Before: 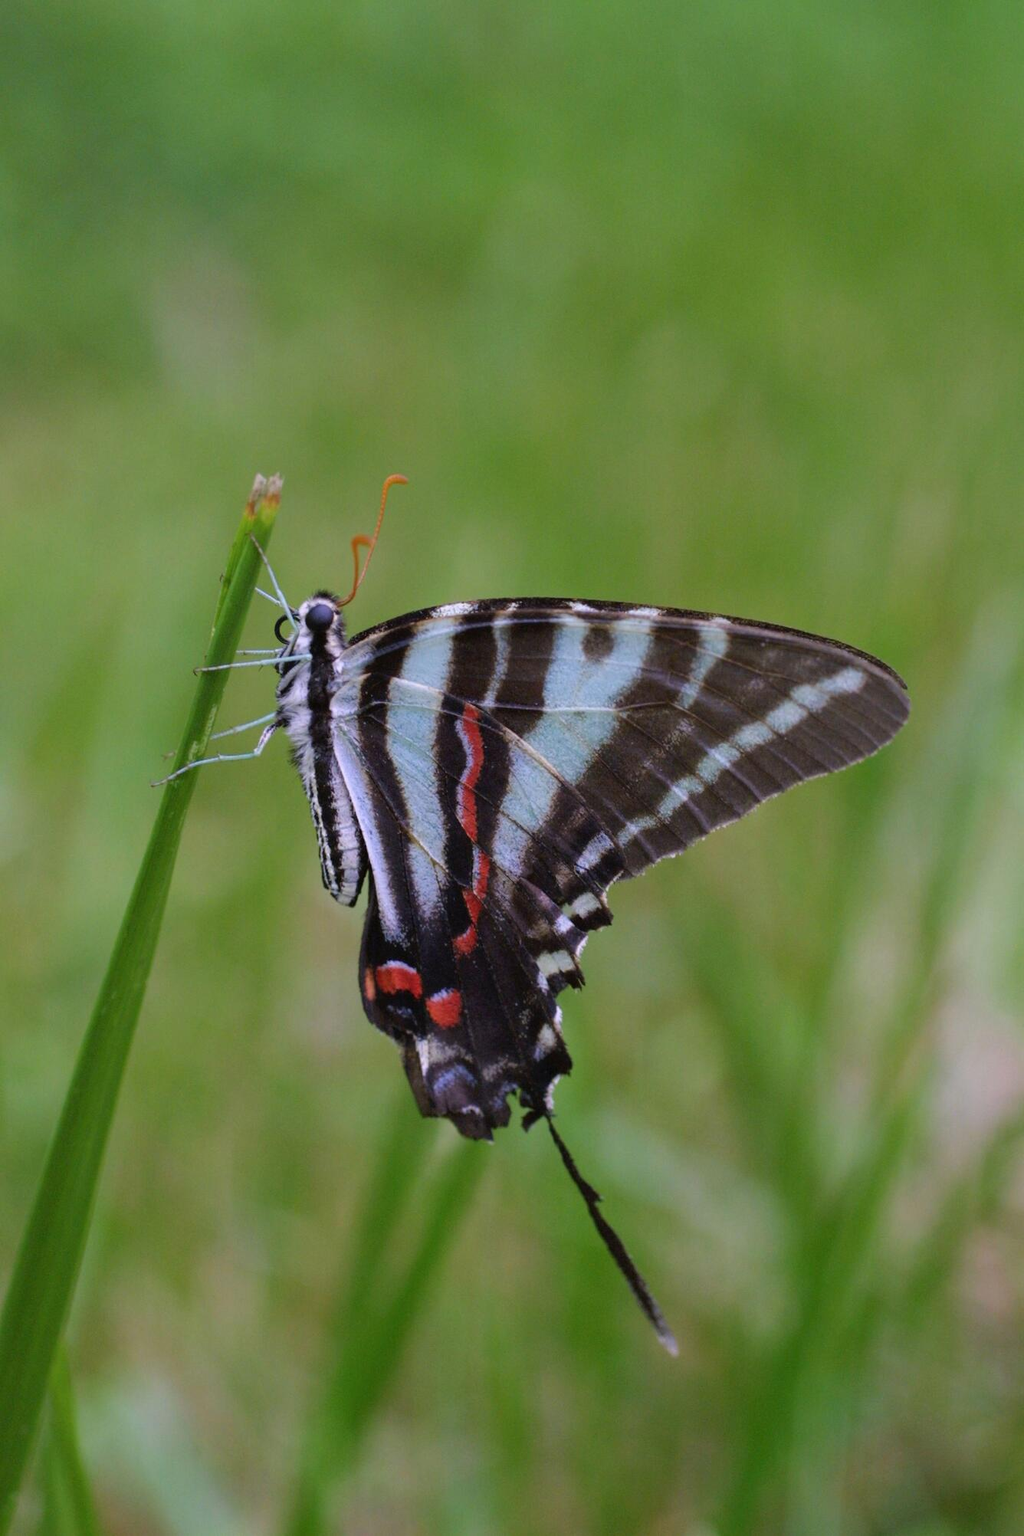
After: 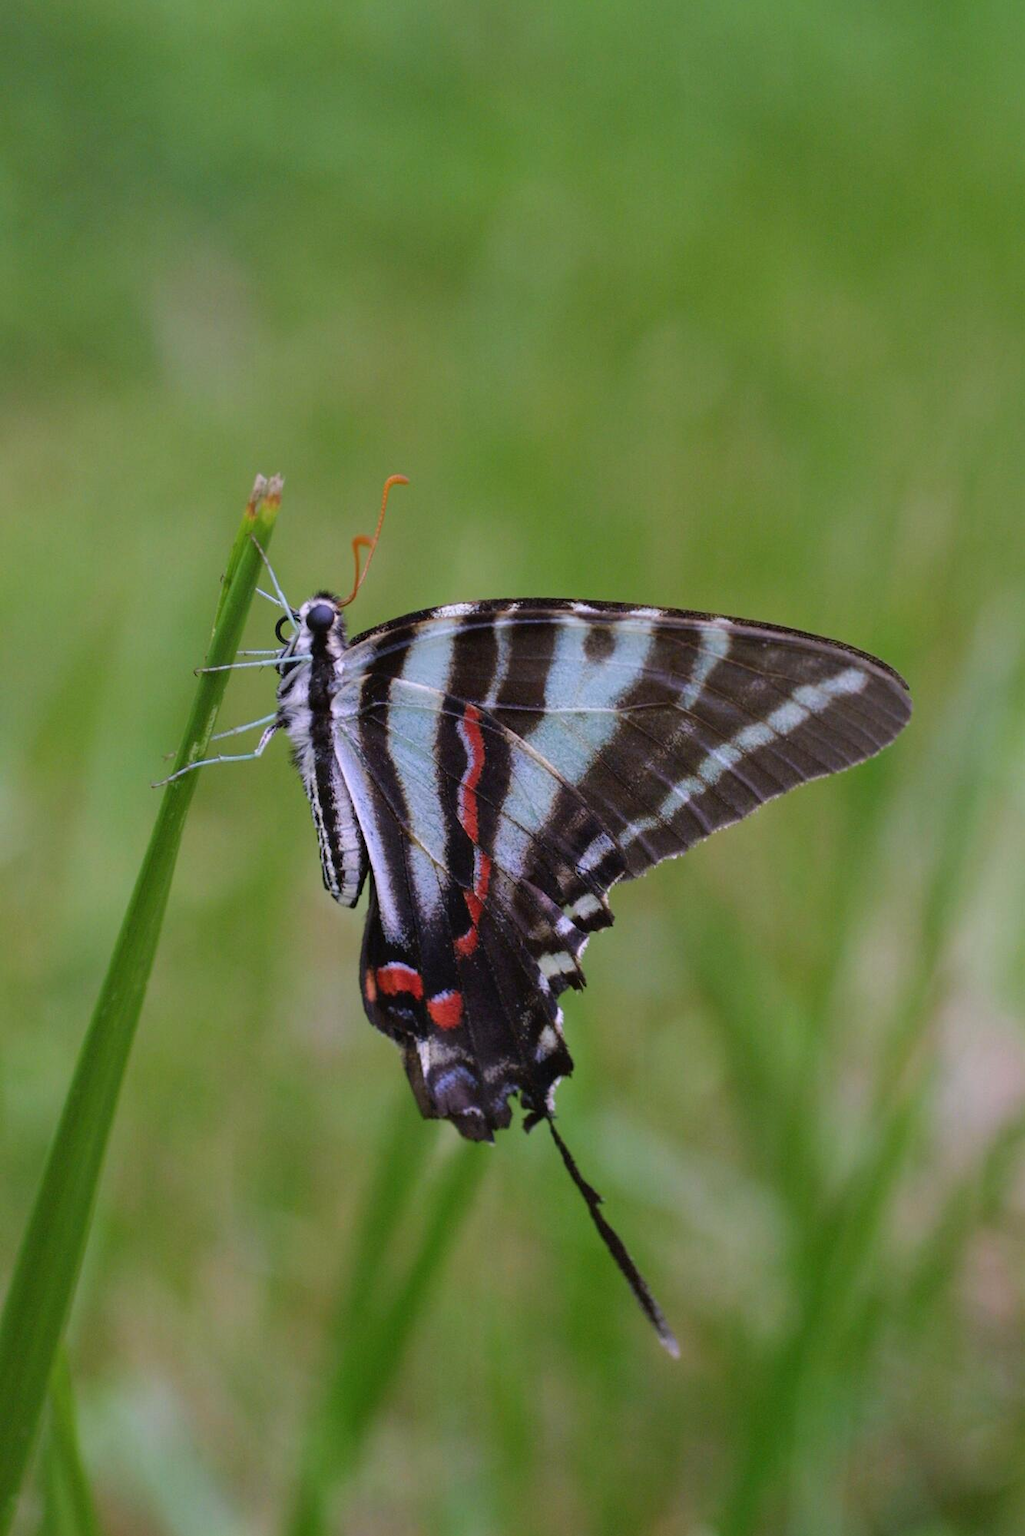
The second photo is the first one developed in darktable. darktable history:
crop: top 0.054%, bottom 0.133%
color calibration: gray › normalize channels true, illuminant custom, x 0.344, y 0.359, temperature 5031.76 K, gamut compression 0.011
